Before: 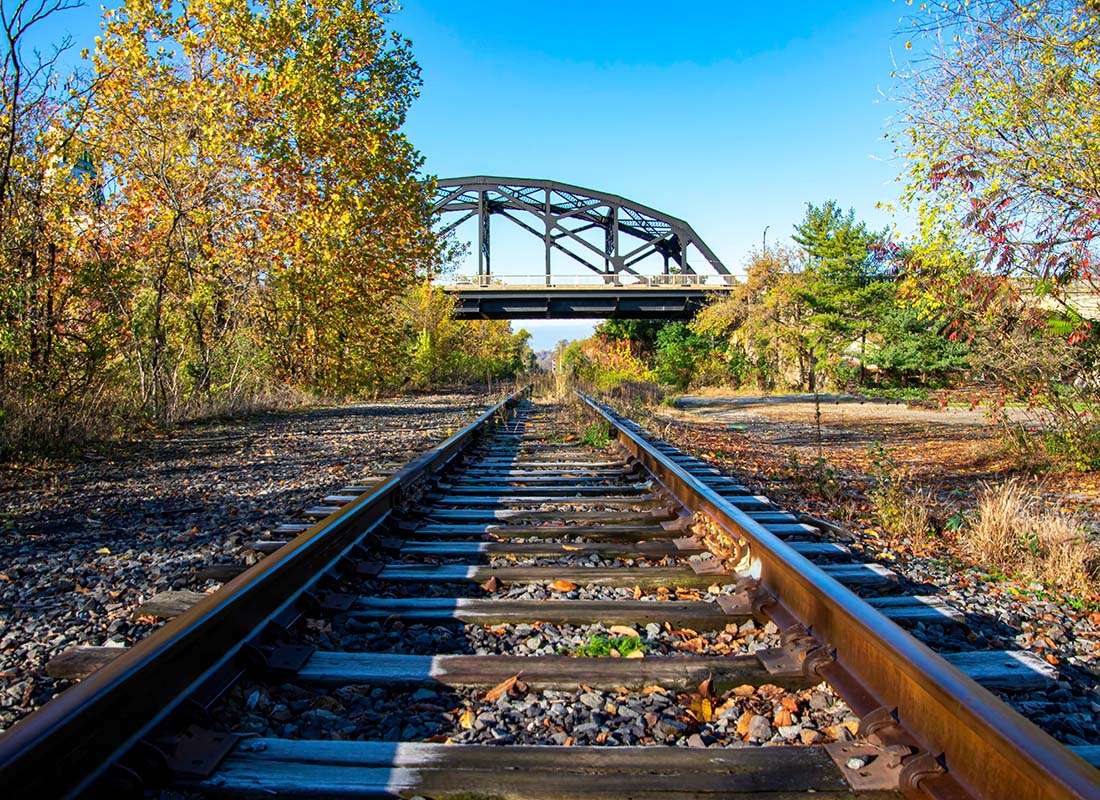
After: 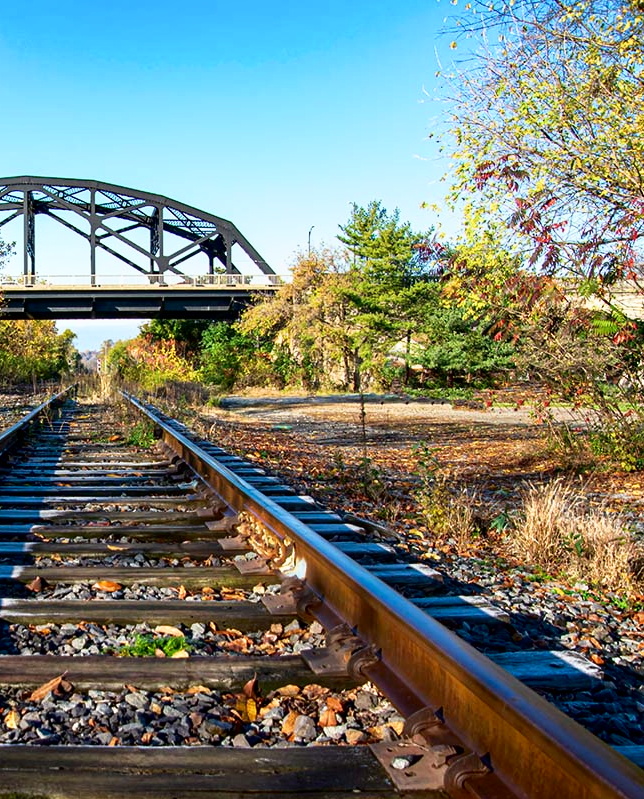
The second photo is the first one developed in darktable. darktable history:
shadows and highlights: shadows -62.32, white point adjustment -5.22, highlights 61.59
crop: left 41.402%
